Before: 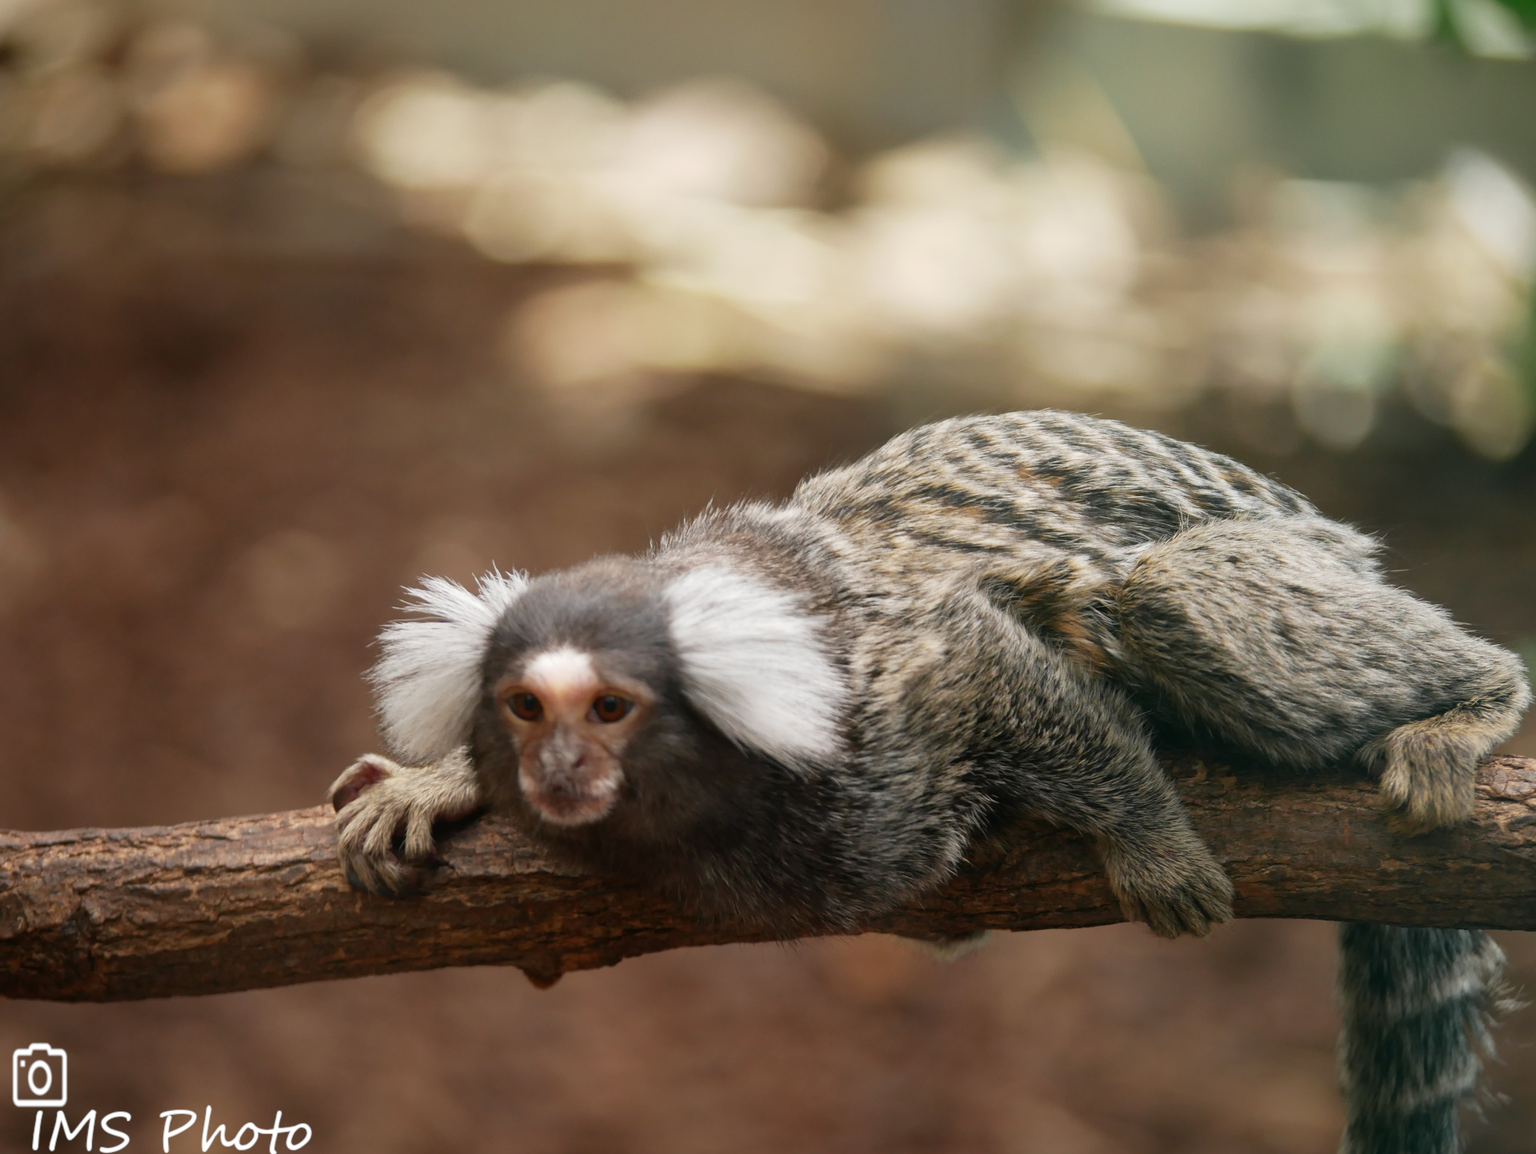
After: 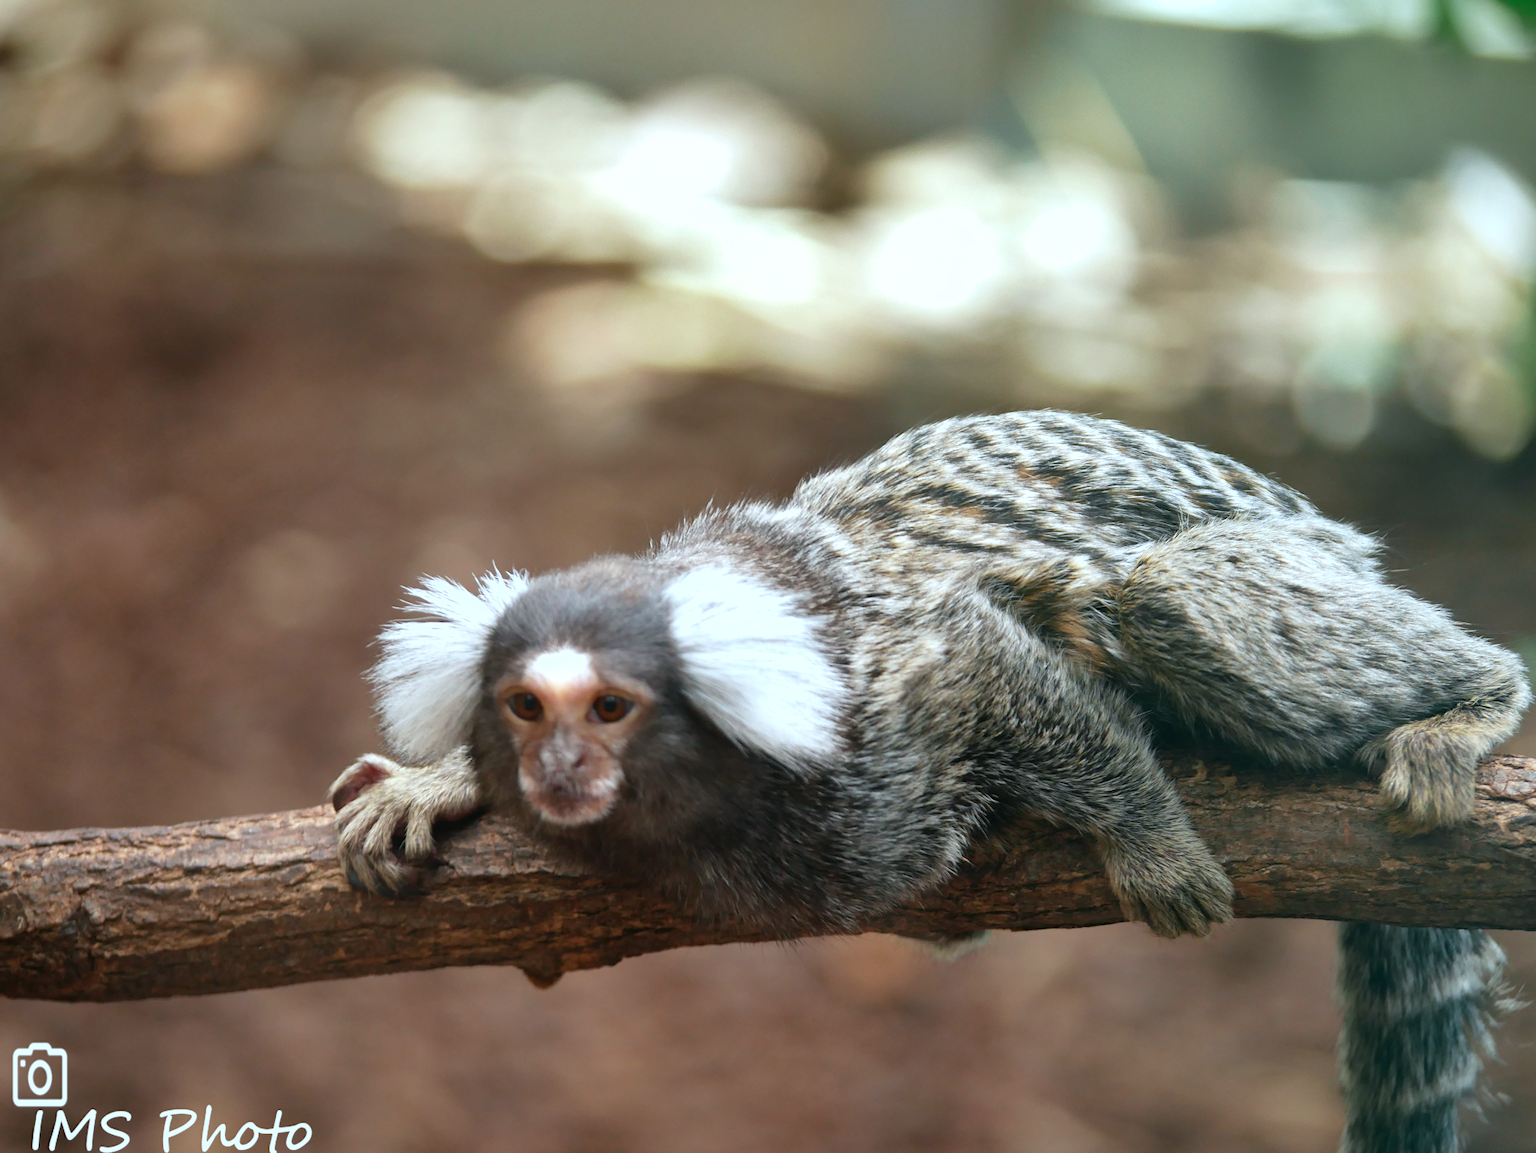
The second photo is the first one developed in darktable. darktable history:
color calibration: illuminant F (fluorescent), F source F9 (Cool White Deluxe 4150 K) – high CRI, x 0.374, y 0.373, temperature 4158.34 K
exposure: exposure 0.515 EV, compensate highlight preservation false
shadows and highlights: shadows 40, highlights -54, highlights color adjustment 46%, low approximation 0.01, soften with gaussian
